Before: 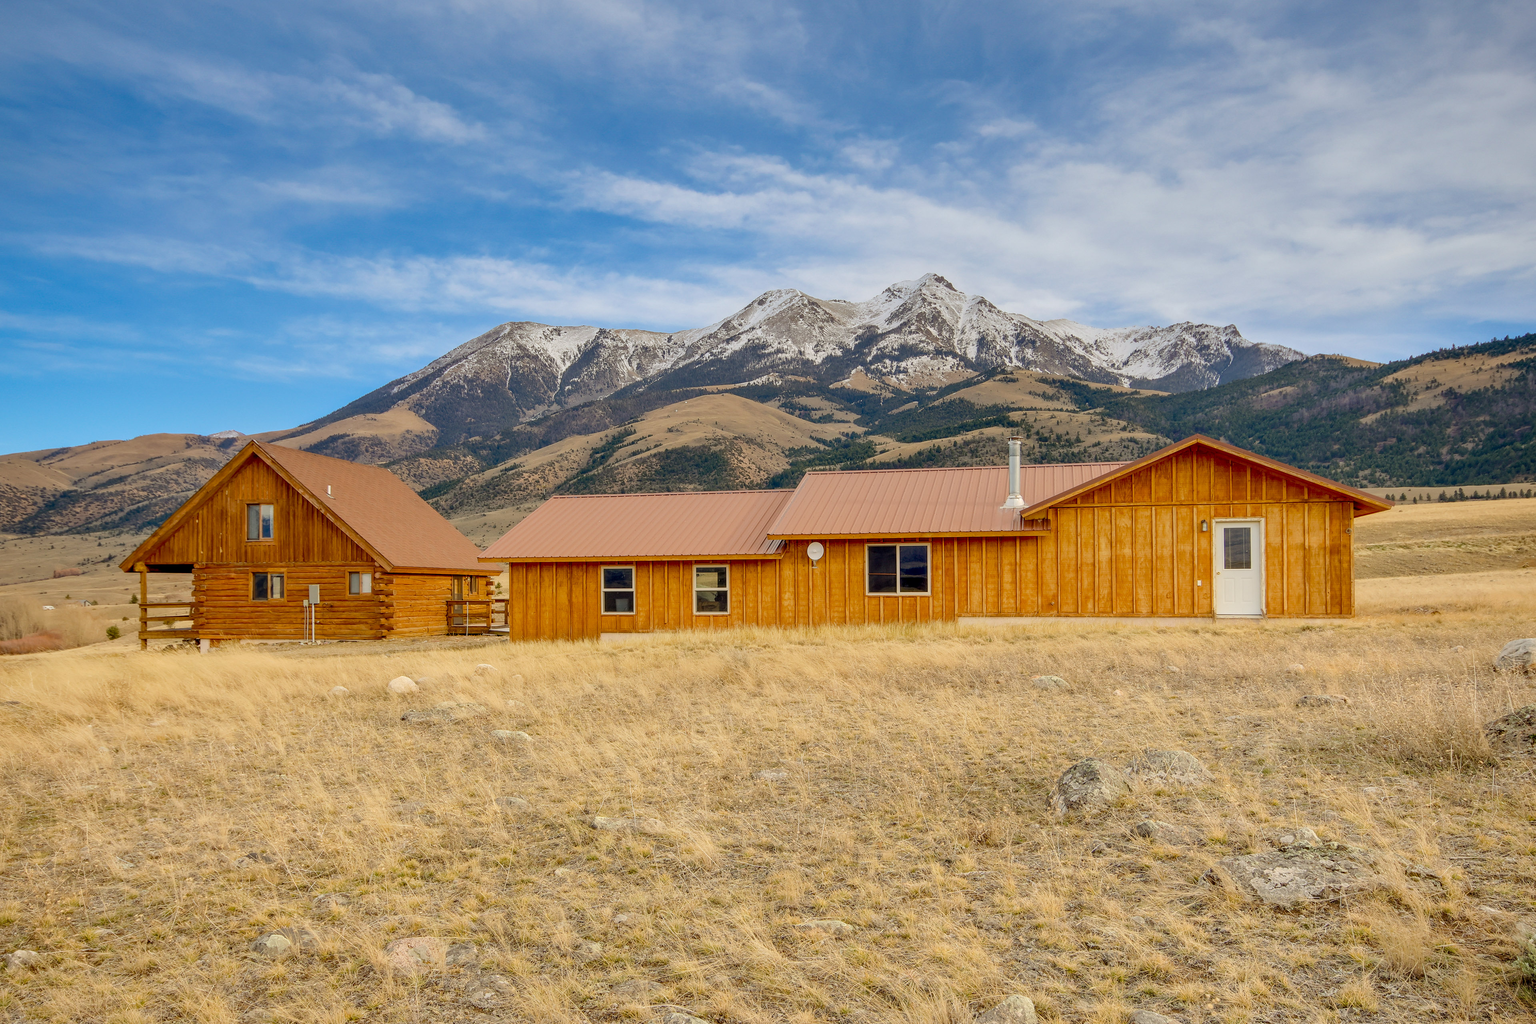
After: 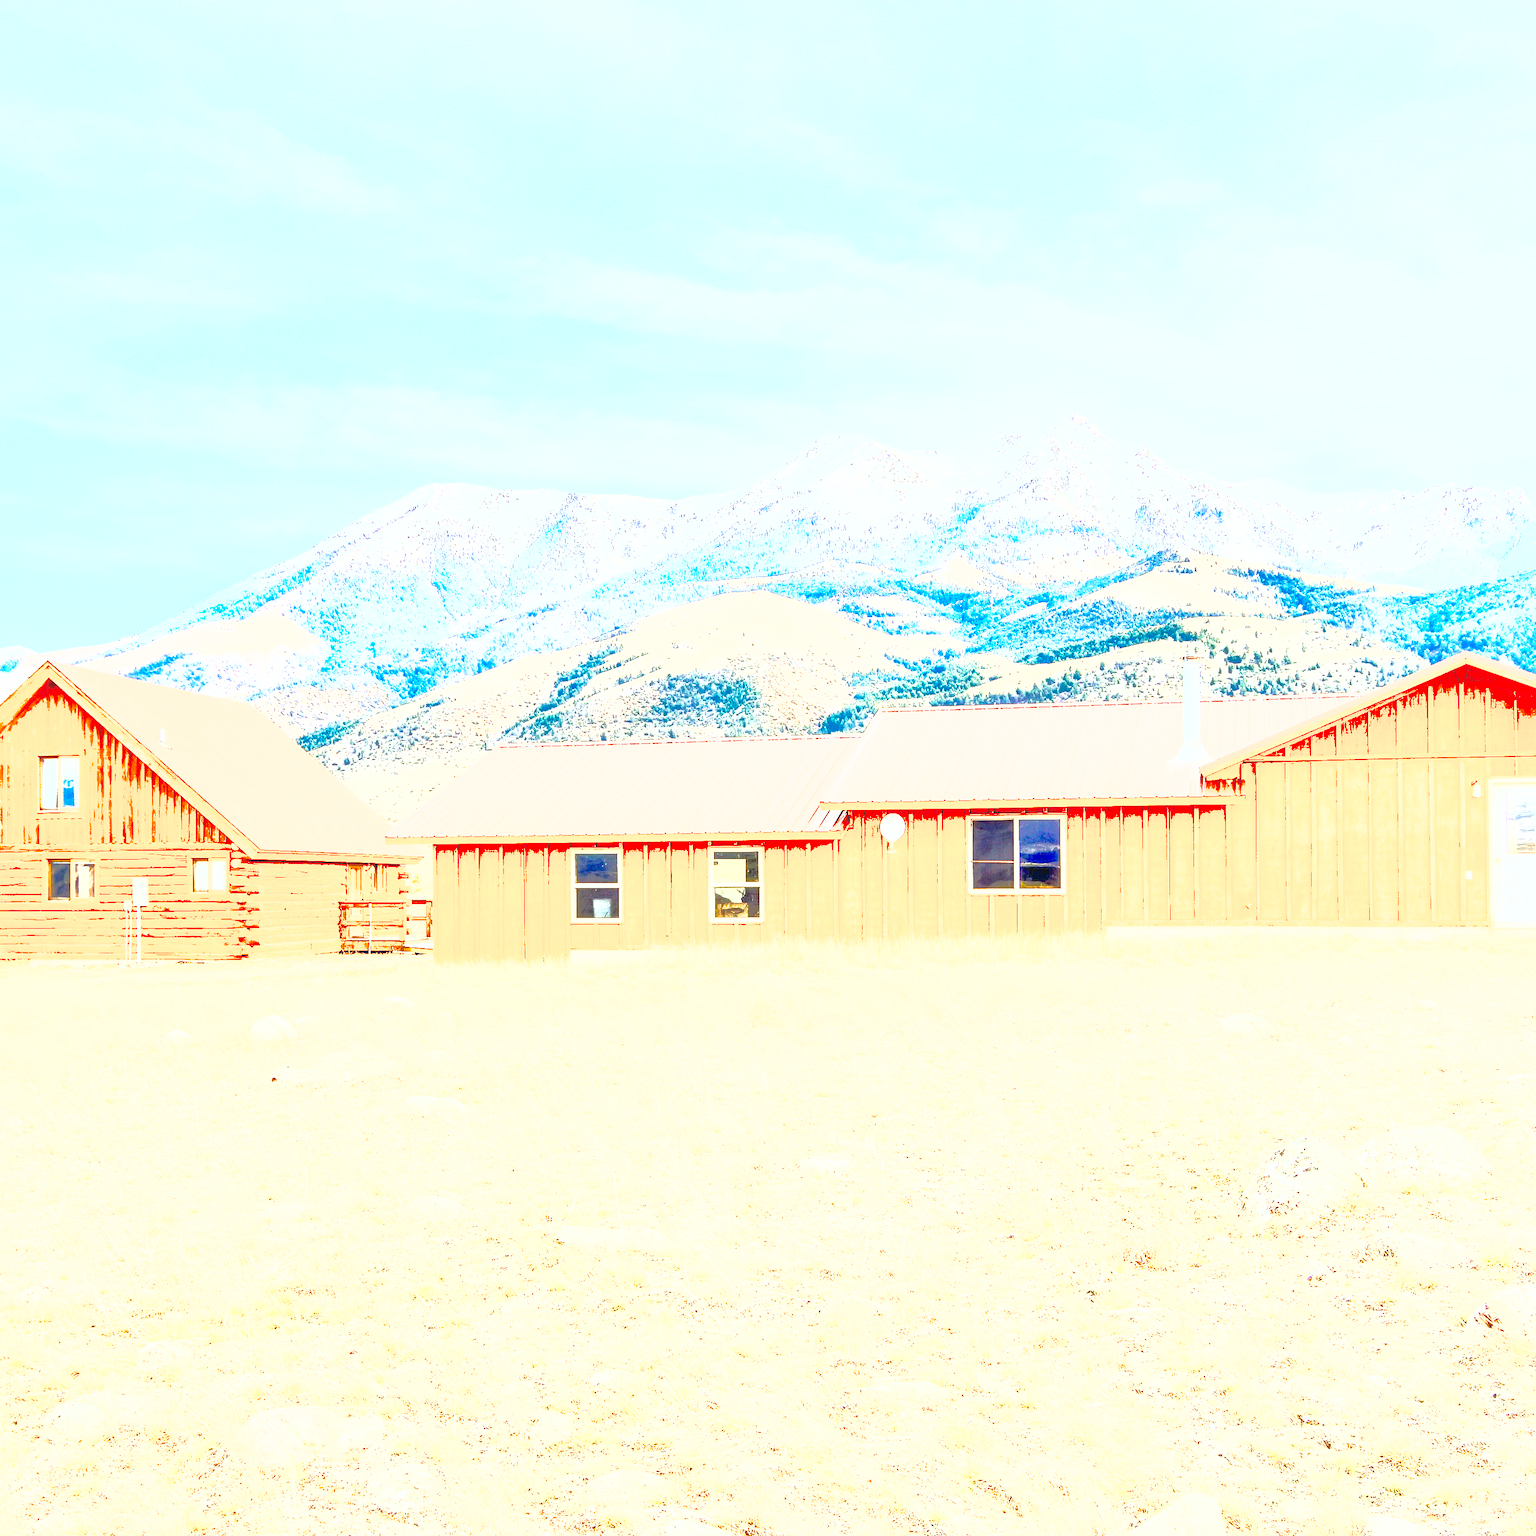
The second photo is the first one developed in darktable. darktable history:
crop and rotate: left 14.385%, right 18.948%
color calibration: illuminant F (fluorescent), F source F9 (Cool White Deluxe 4150 K) – high CRI, x 0.374, y 0.373, temperature 4158.34 K
shadows and highlights: on, module defaults
exposure: black level correction 0, exposure 4 EV, compensate exposure bias true, compensate highlight preservation false
